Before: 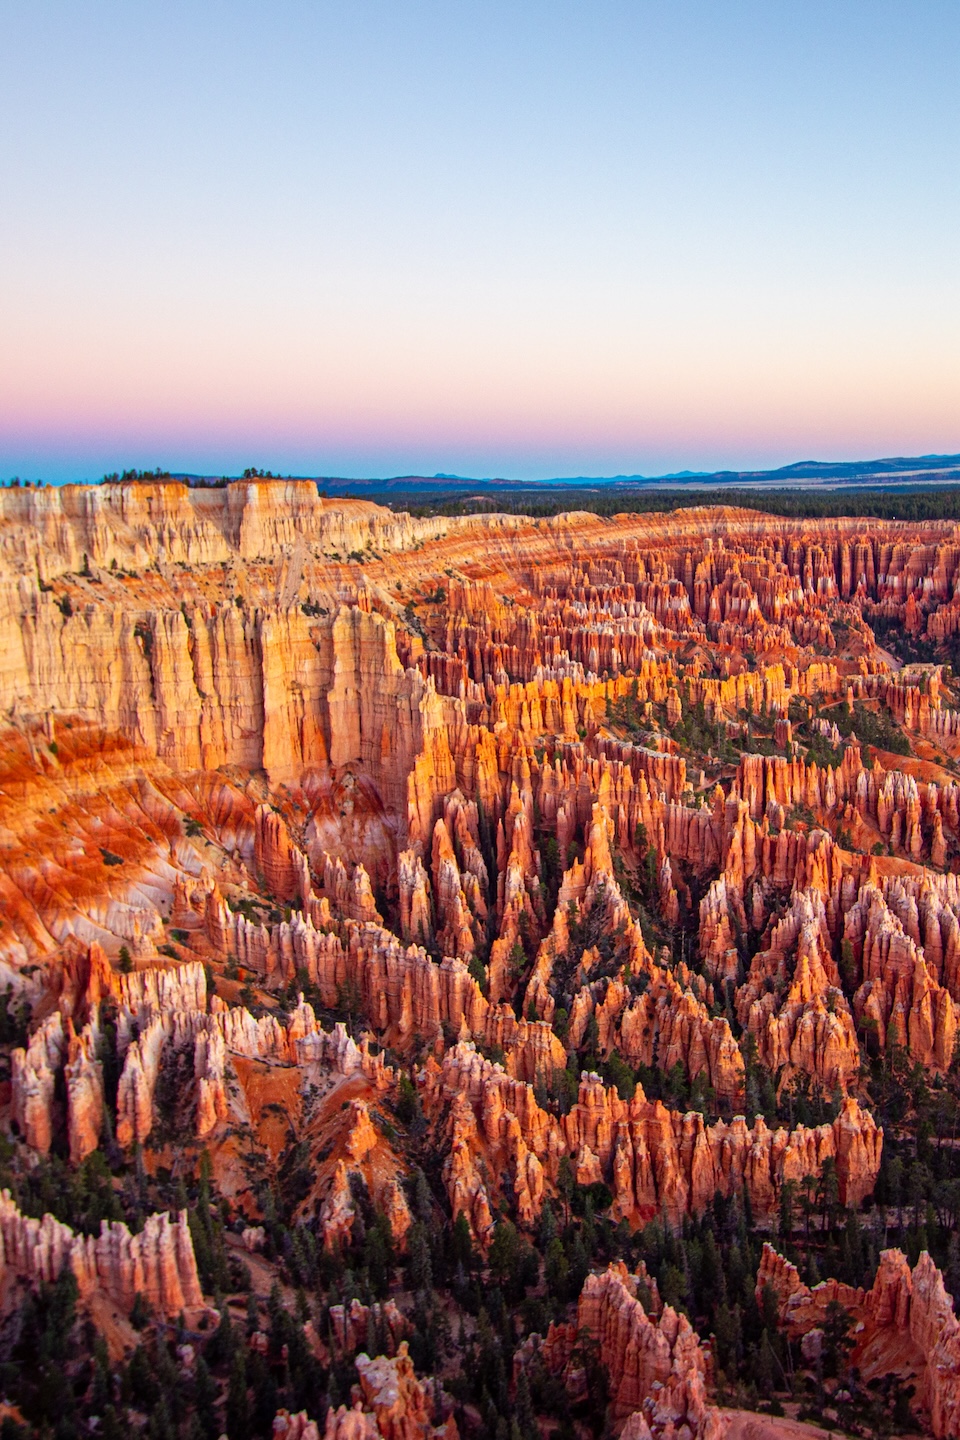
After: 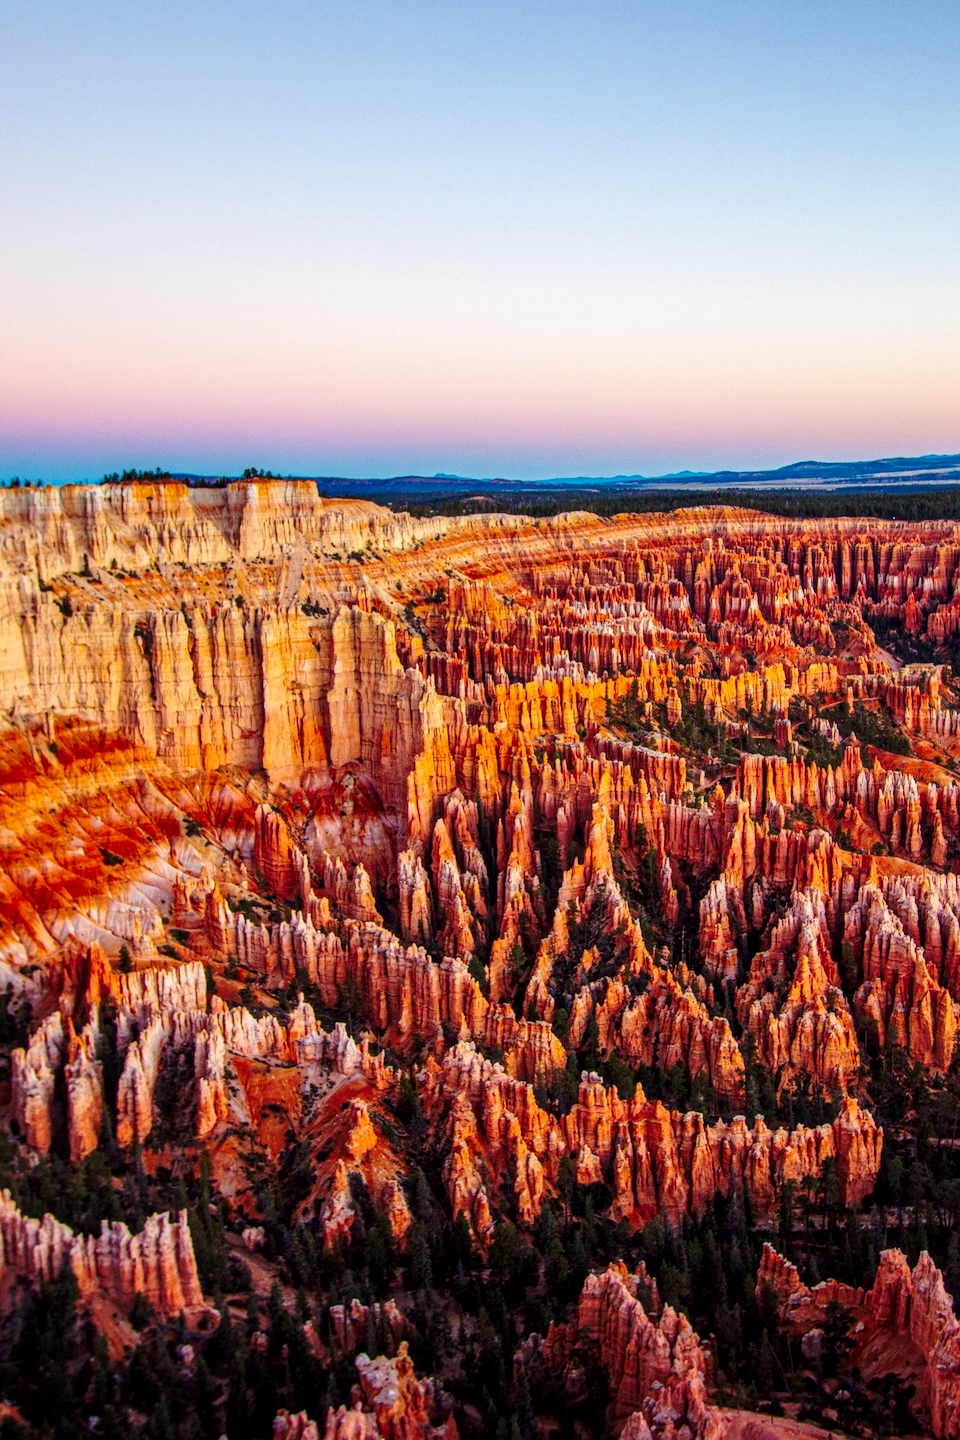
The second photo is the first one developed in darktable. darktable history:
local contrast: on, module defaults
base curve: curves: ch0 [(0, 0) (0.073, 0.04) (0.157, 0.139) (0.492, 0.492) (0.758, 0.758) (1, 1)], preserve colors none
